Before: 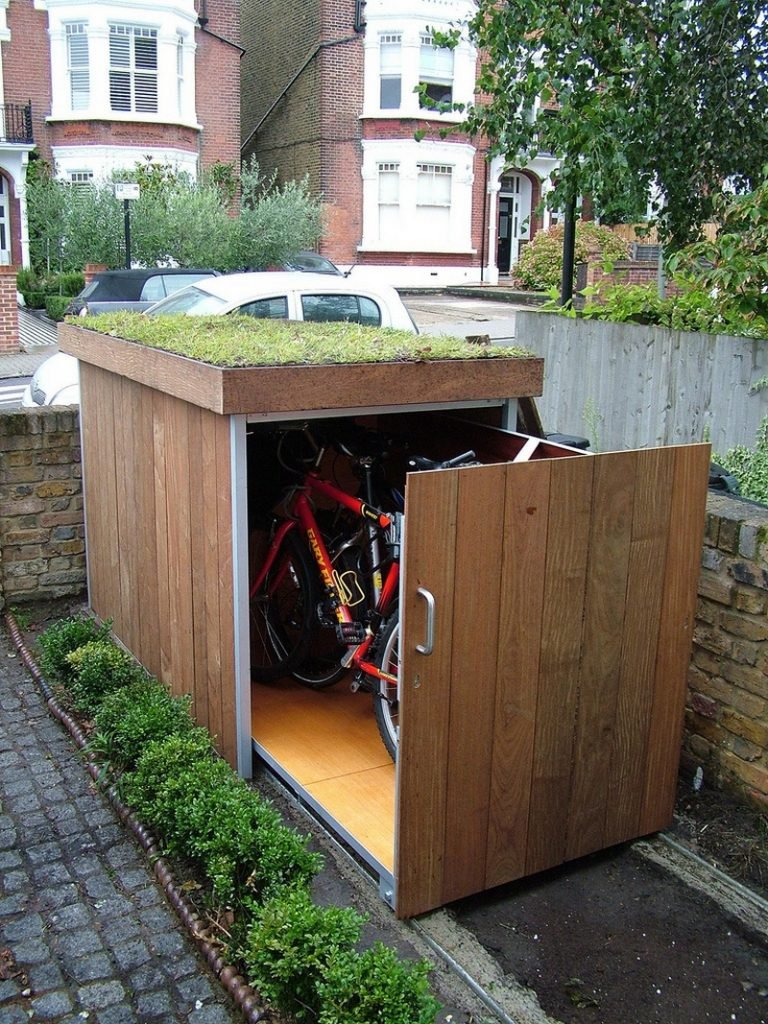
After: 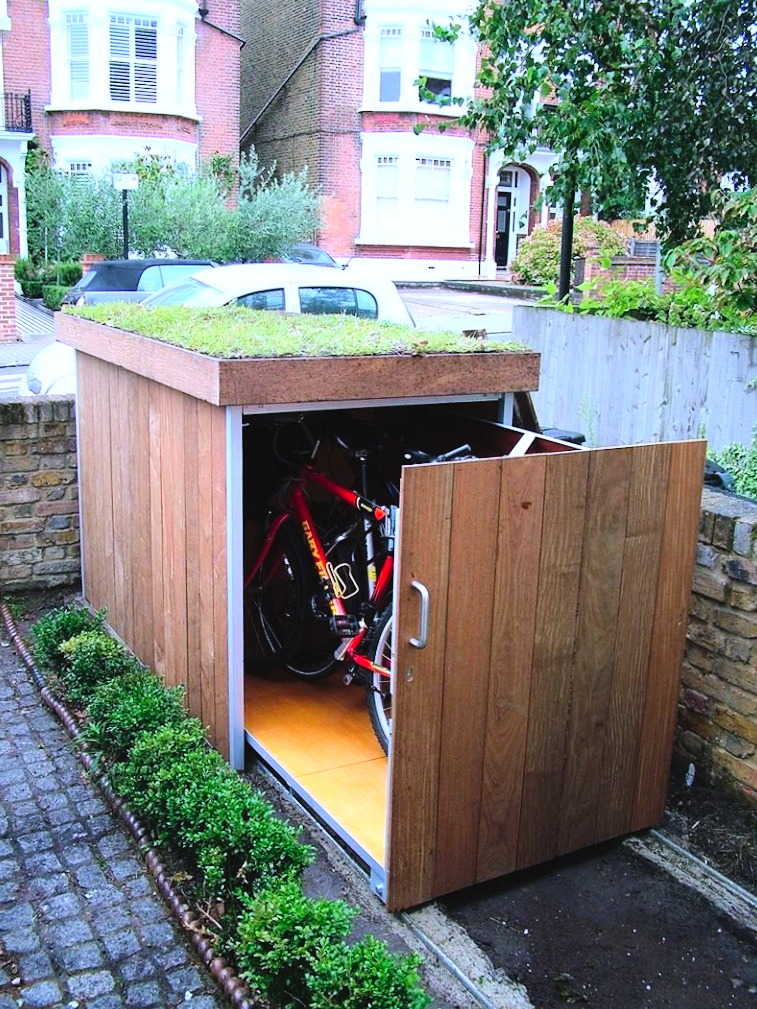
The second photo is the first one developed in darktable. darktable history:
crop and rotate: angle -0.626°
tone equalizer: -8 EV -0.735 EV, -7 EV -0.694 EV, -6 EV -0.623 EV, -5 EV -0.402 EV, -3 EV 0.394 EV, -2 EV 0.6 EV, -1 EV 0.687 EV, +0 EV 0.749 EV, mask exposure compensation -0.51 EV
contrast brightness saturation: contrast 0.199, brightness 0.148, saturation 0.146
color balance rgb: perceptual saturation grading › global saturation 29.478%, global vibrance -24.582%
color calibration: x 0.396, y 0.386, temperature 3700.21 K
exposure: compensate highlight preservation false
color correction: highlights a* 12.6, highlights b* 5.44
tone curve: curves: ch0 [(0, 0.029) (0.253, 0.237) (1, 0.945)]; ch1 [(0, 0) (0.401, 0.42) (0.442, 0.47) (0.492, 0.498) (0.511, 0.523) (0.557, 0.565) (0.66, 0.683) (1, 1)]; ch2 [(0, 0) (0.394, 0.413) (0.5, 0.5) (0.578, 0.568) (1, 1)], preserve colors none
